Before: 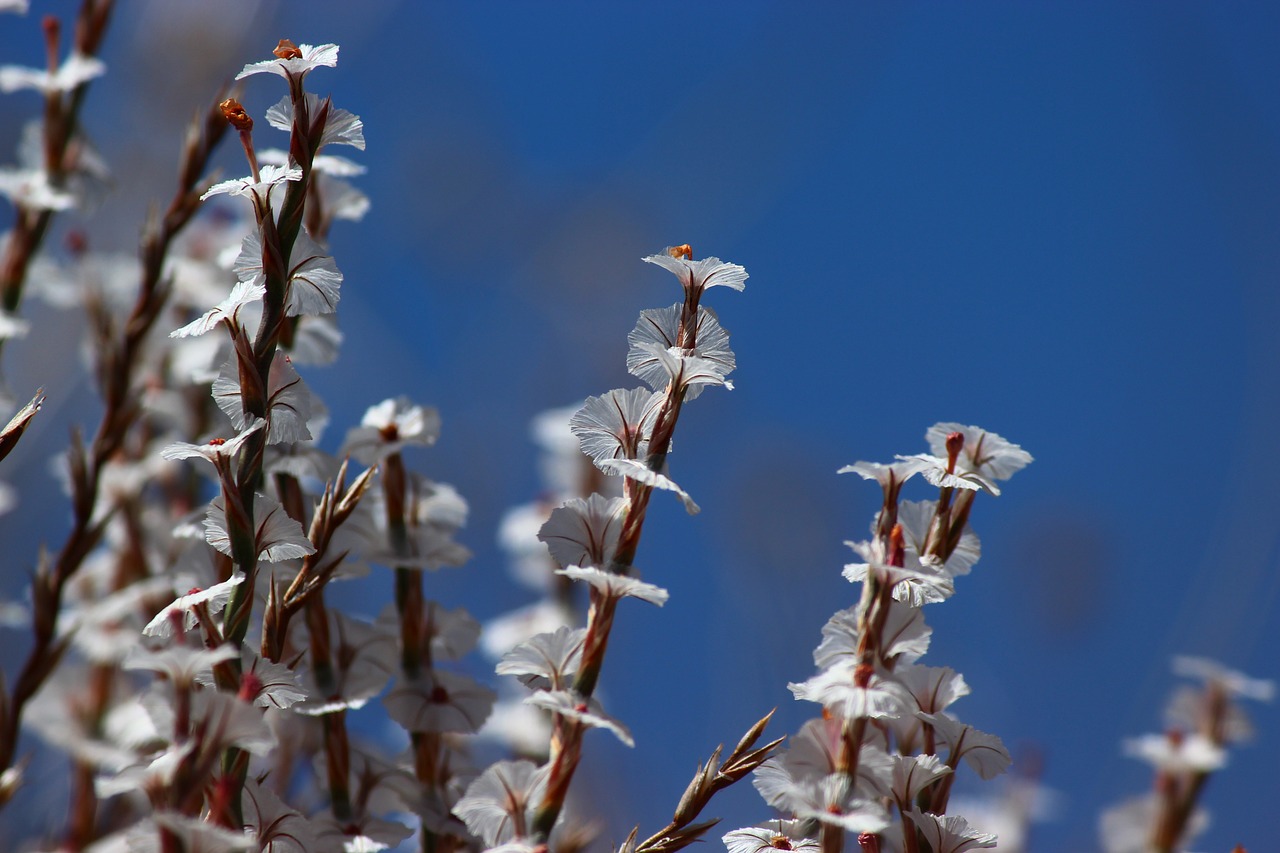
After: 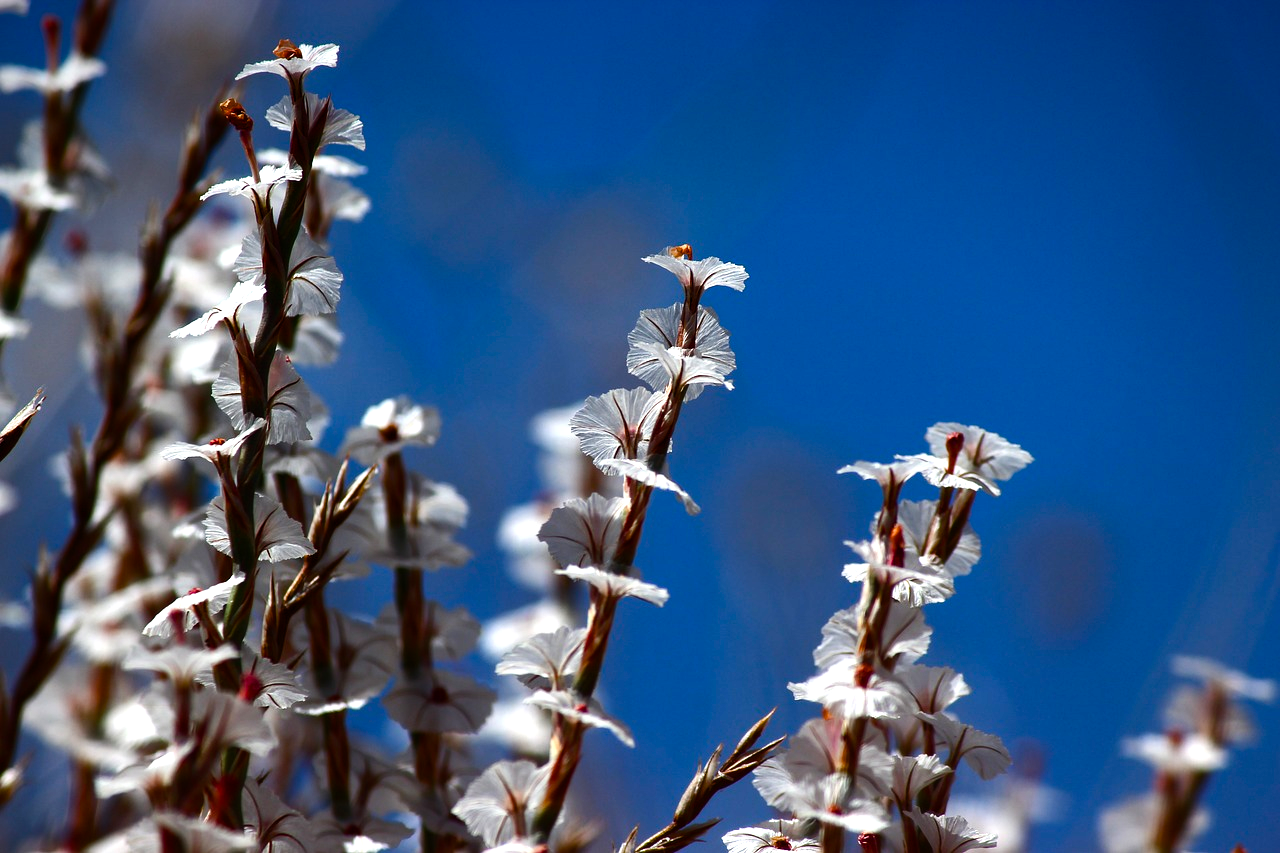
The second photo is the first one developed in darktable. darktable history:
tone equalizer: -8 EV -0.75 EV, -7 EV -0.7 EV, -6 EV -0.6 EV, -5 EV -0.4 EV, -3 EV 0.4 EV, -2 EV 0.6 EV, -1 EV 0.7 EV, +0 EV 0.75 EV, edges refinement/feathering 500, mask exposure compensation -1.57 EV, preserve details no
vignetting: fall-off start 97.52%, fall-off radius 100%, brightness -0.574, saturation 0, center (-0.027, 0.404), width/height ratio 1.368, unbound false
color balance rgb: perceptual saturation grading › global saturation 20%, perceptual saturation grading › highlights -25%, perceptual saturation grading › shadows 50%
